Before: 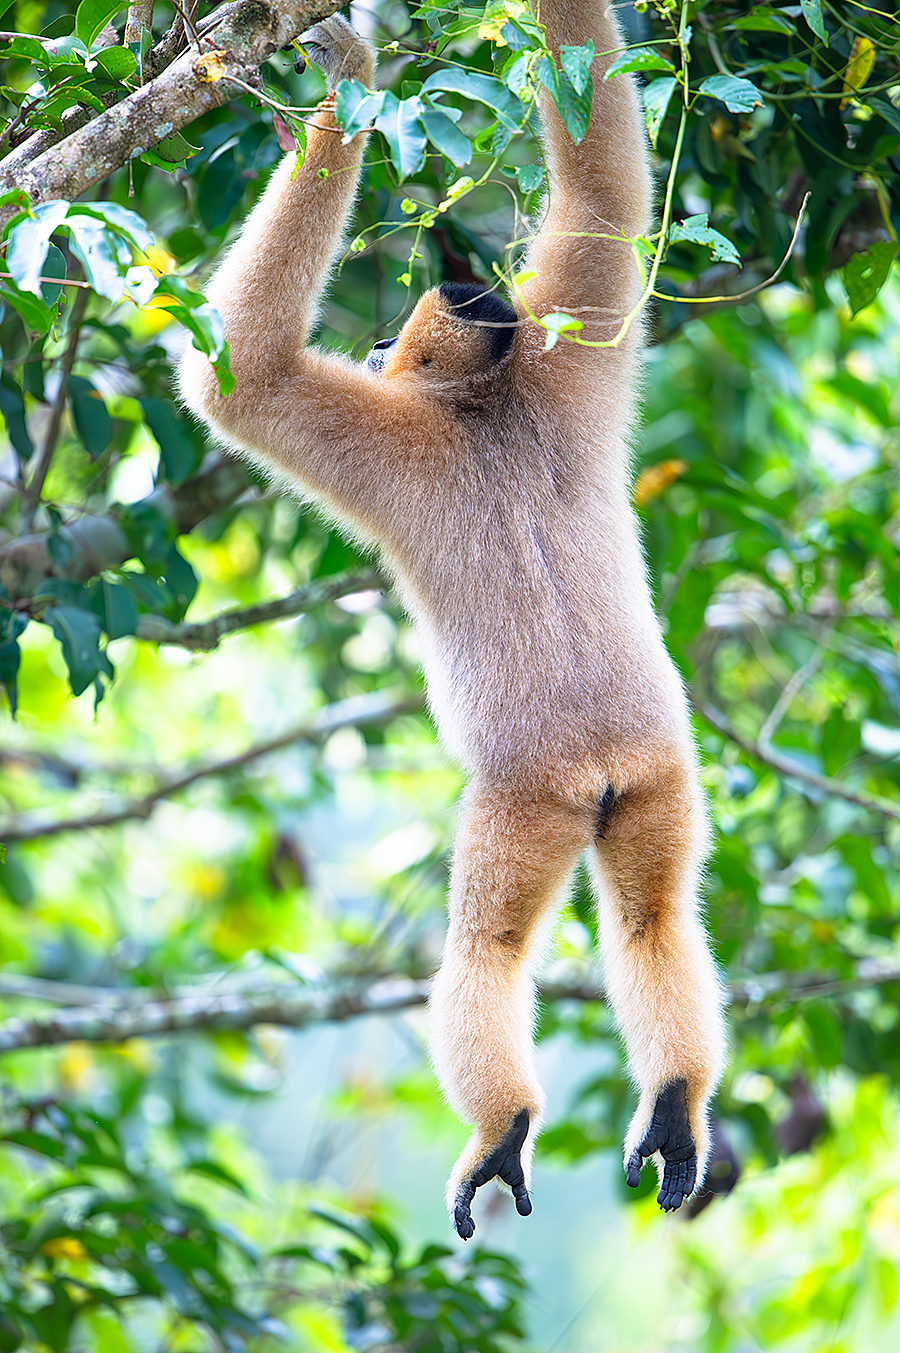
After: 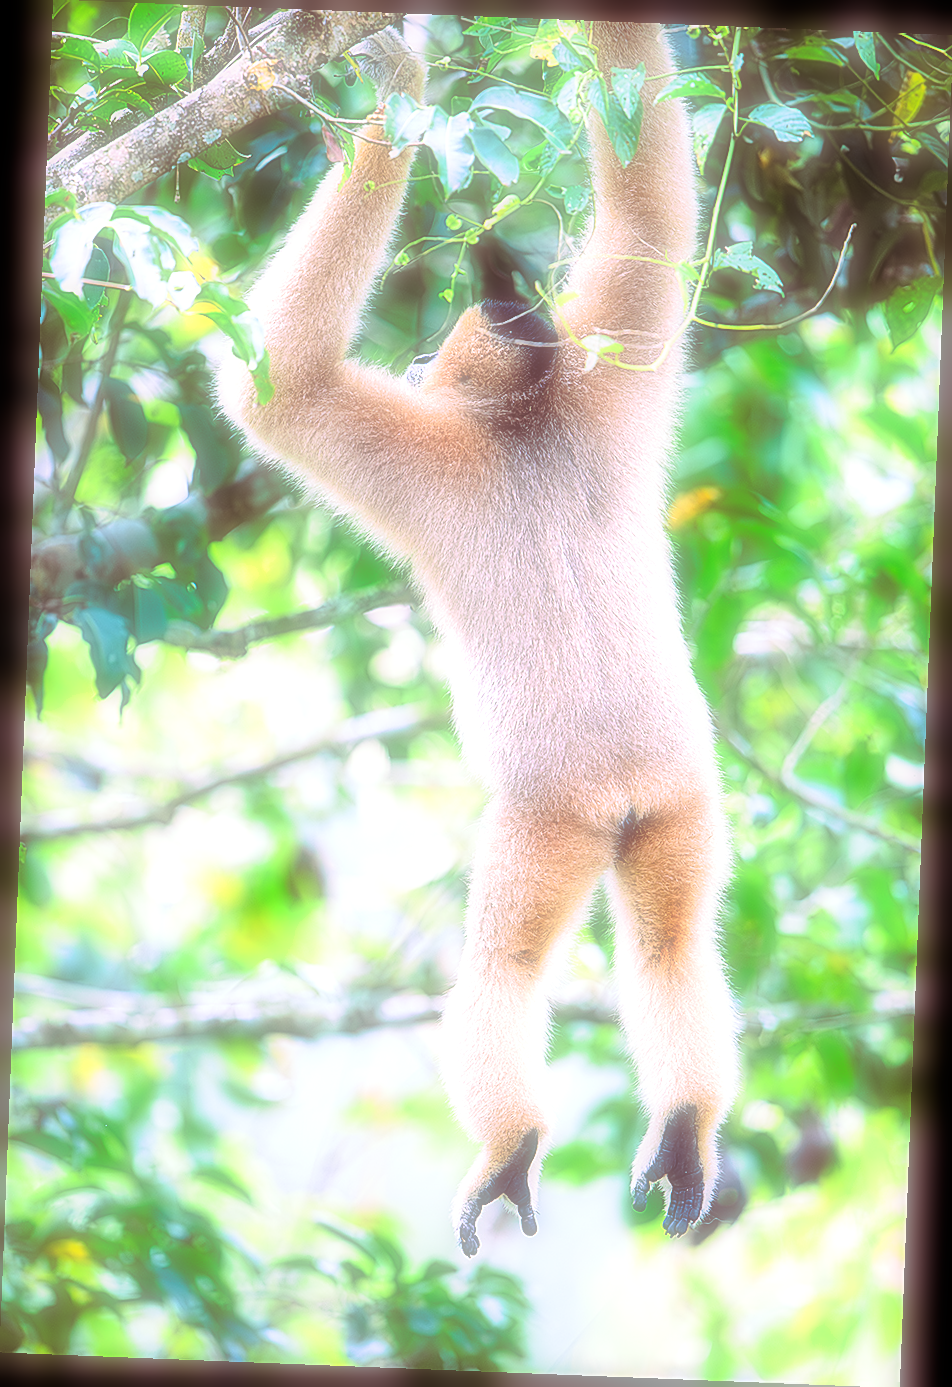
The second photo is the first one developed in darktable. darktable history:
sharpen: on, module defaults
rotate and perspective: rotation 2.27°, automatic cropping off
exposure: black level correction 0.001, exposure 0.5 EV, compensate exposure bias true, compensate highlight preservation false
contrast brightness saturation: contrast 0.2, brightness 0.16, saturation 0.22
soften: on, module defaults
split-toning: highlights › hue 298.8°, highlights › saturation 0.73, compress 41.76%
